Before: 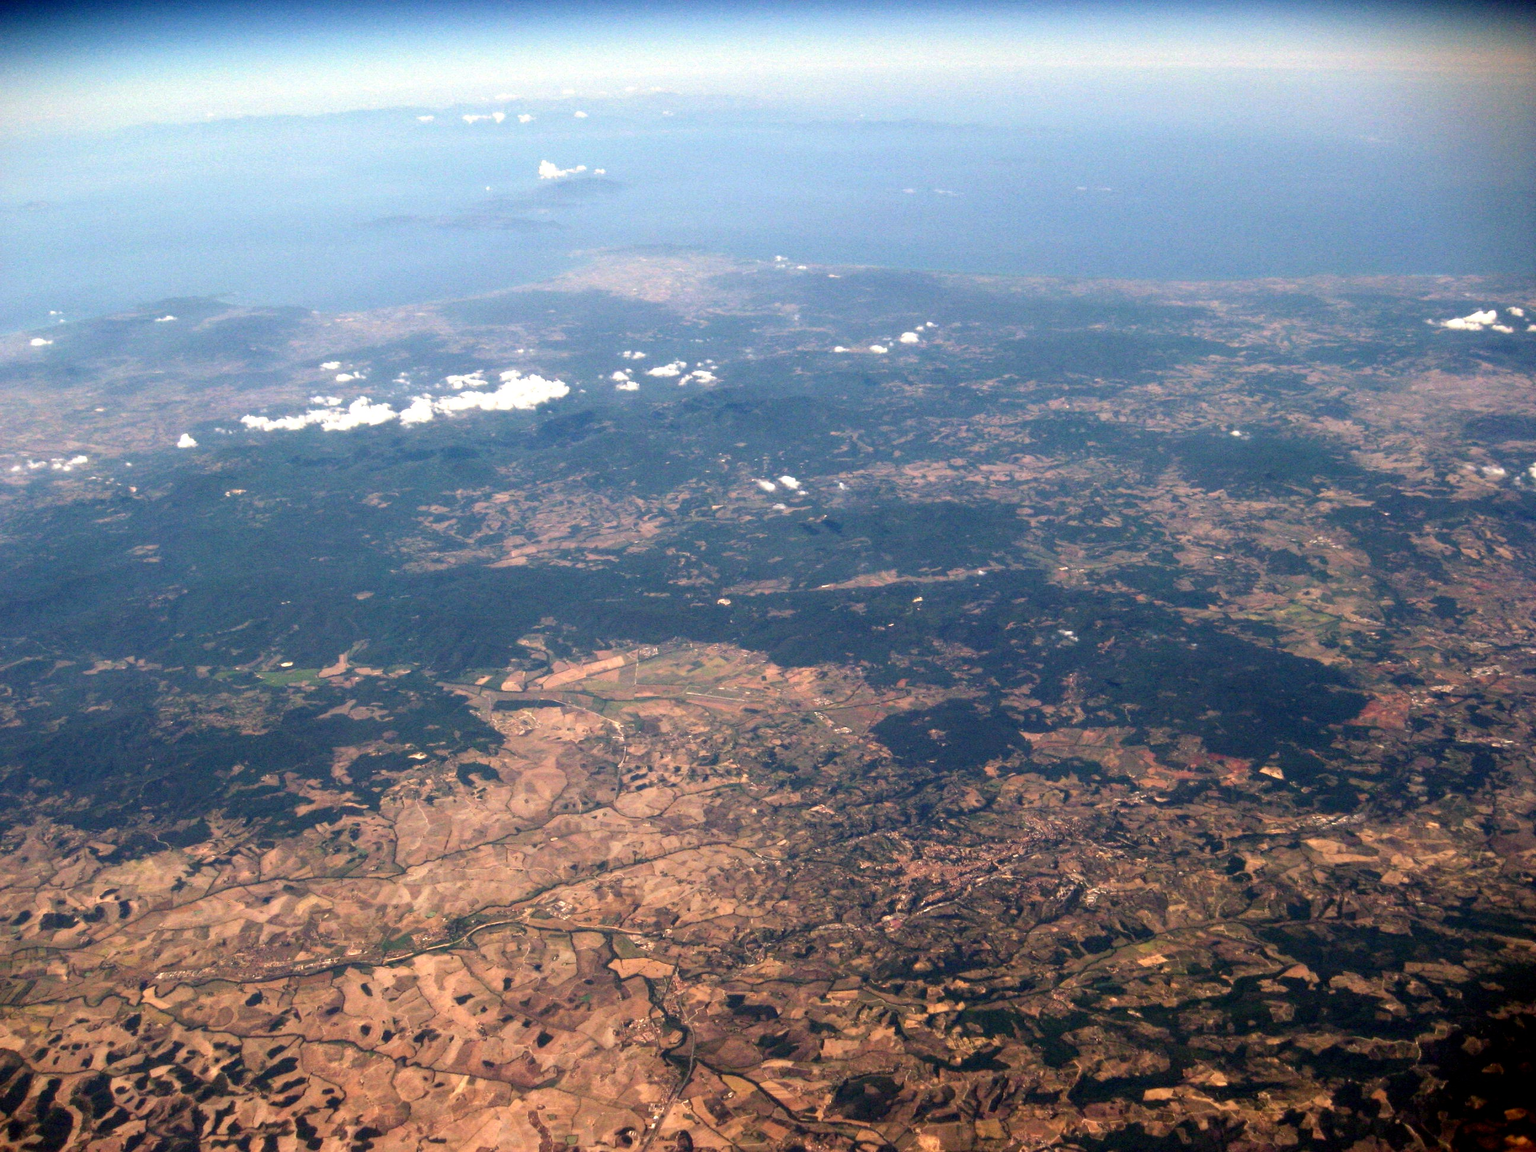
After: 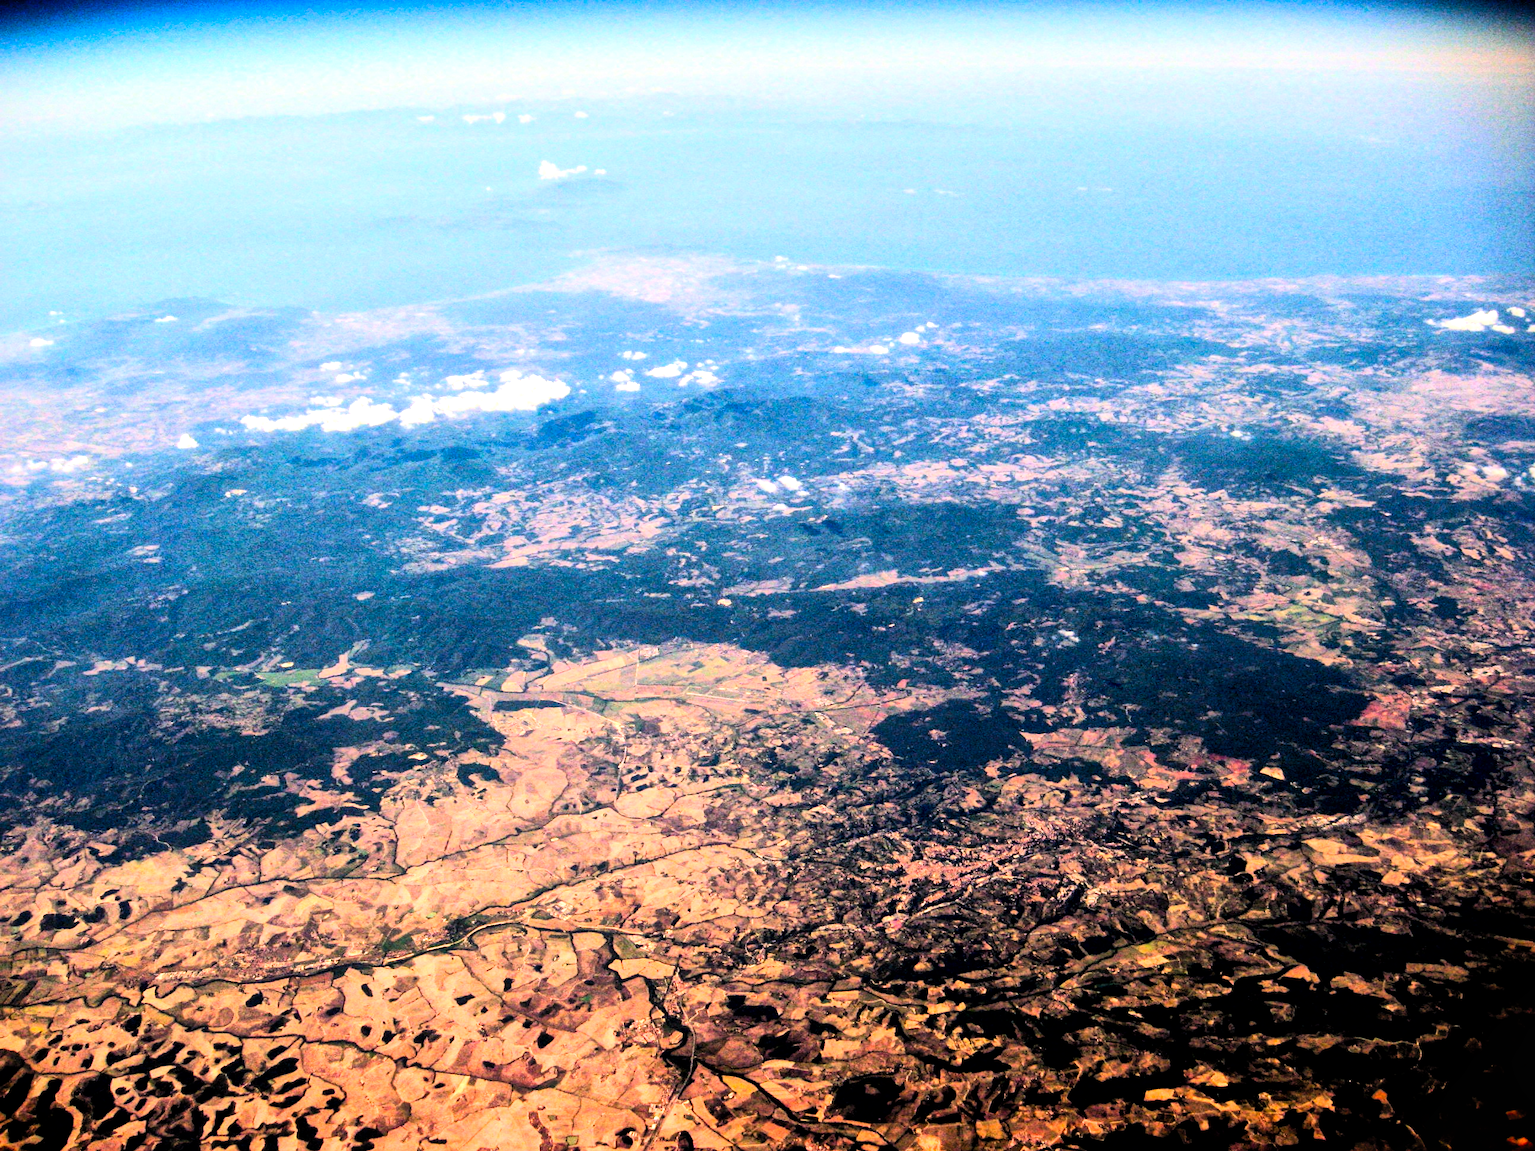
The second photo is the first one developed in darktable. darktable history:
tone equalizer: -8 EV -0.735 EV, -7 EV -0.678 EV, -6 EV -0.59 EV, -5 EV -0.375 EV, -3 EV 0.395 EV, -2 EV 0.6 EV, -1 EV 0.694 EV, +0 EV 0.776 EV, edges refinement/feathering 500, mask exposure compensation -1.57 EV, preserve details no
exposure: black level correction 0.002, exposure -0.103 EV, compensate highlight preservation false
contrast brightness saturation: contrast 0.204, brightness 0.198, saturation 0.795
filmic rgb: black relative exposure -5.14 EV, white relative exposure 3.98 EV, threshold 5.97 EV, hardness 2.89, contrast 1.3, enable highlight reconstruction true
local contrast: mode bilateral grid, contrast 20, coarseness 51, detail 159%, midtone range 0.2
